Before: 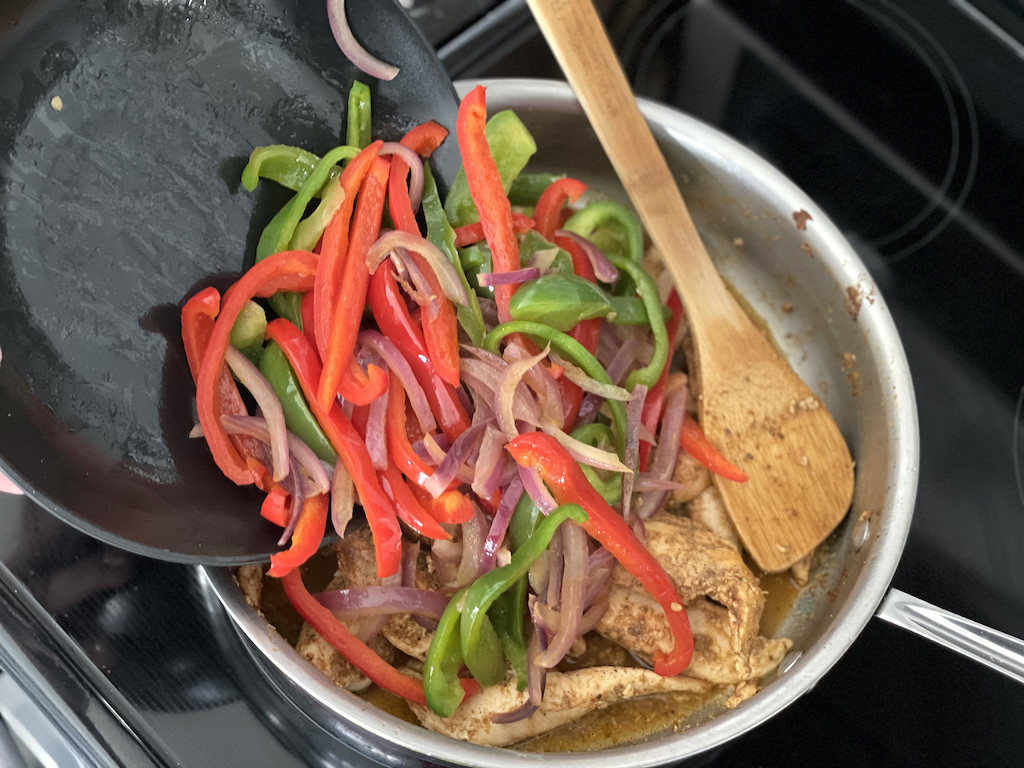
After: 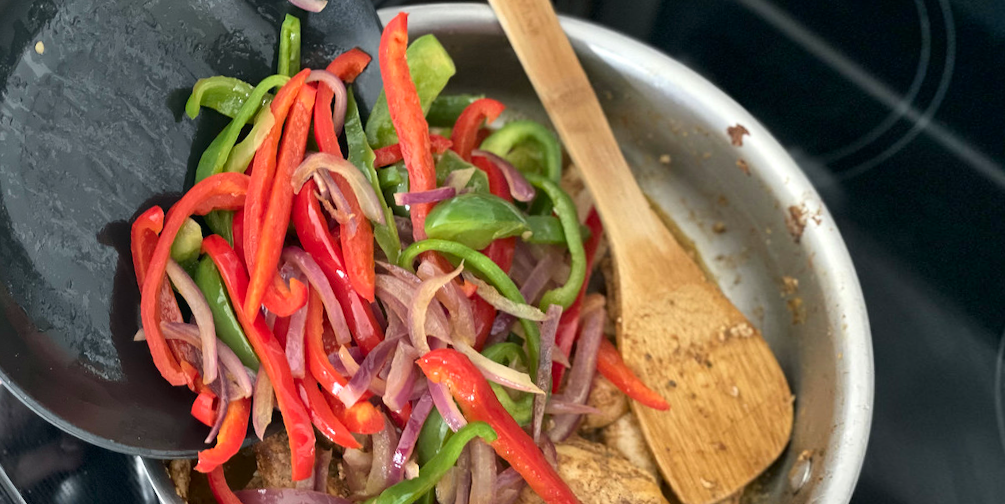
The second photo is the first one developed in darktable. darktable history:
crop: top 5.667%, bottom 17.637%
shadows and highlights: soften with gaussian
rotate and perspective: rotation 1.69°, lens shift (vertical) -0.023, lens shift (horizontal) -0.291, crop left 0.025, crop right 0.988, crop top 0.092, crop bottom 0.842
color balance: mode lift, gamma, gain (sRGB), lift [1, 1, 1.022, 1.026]
contrast brightness saturation: contrast 0.13, brightness -0.05, saturation 0.16
